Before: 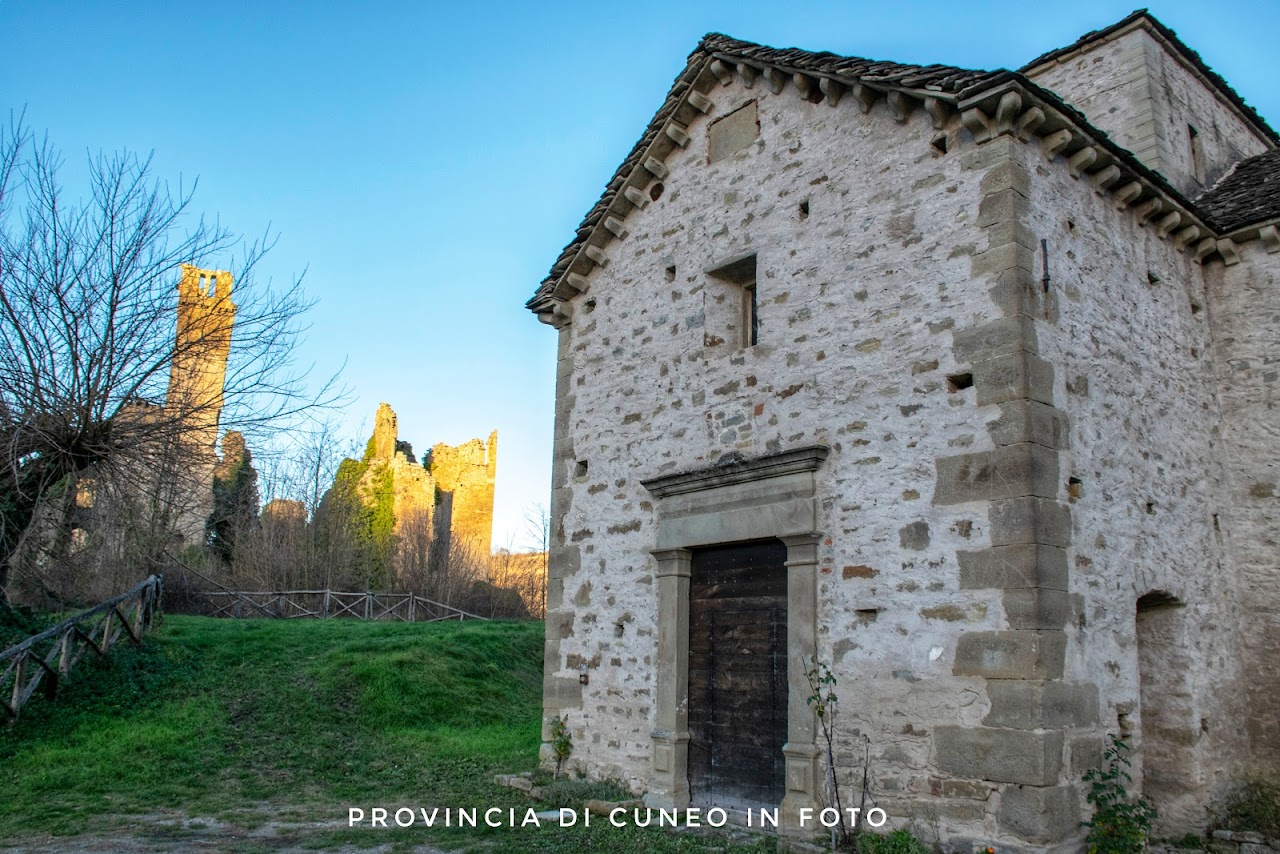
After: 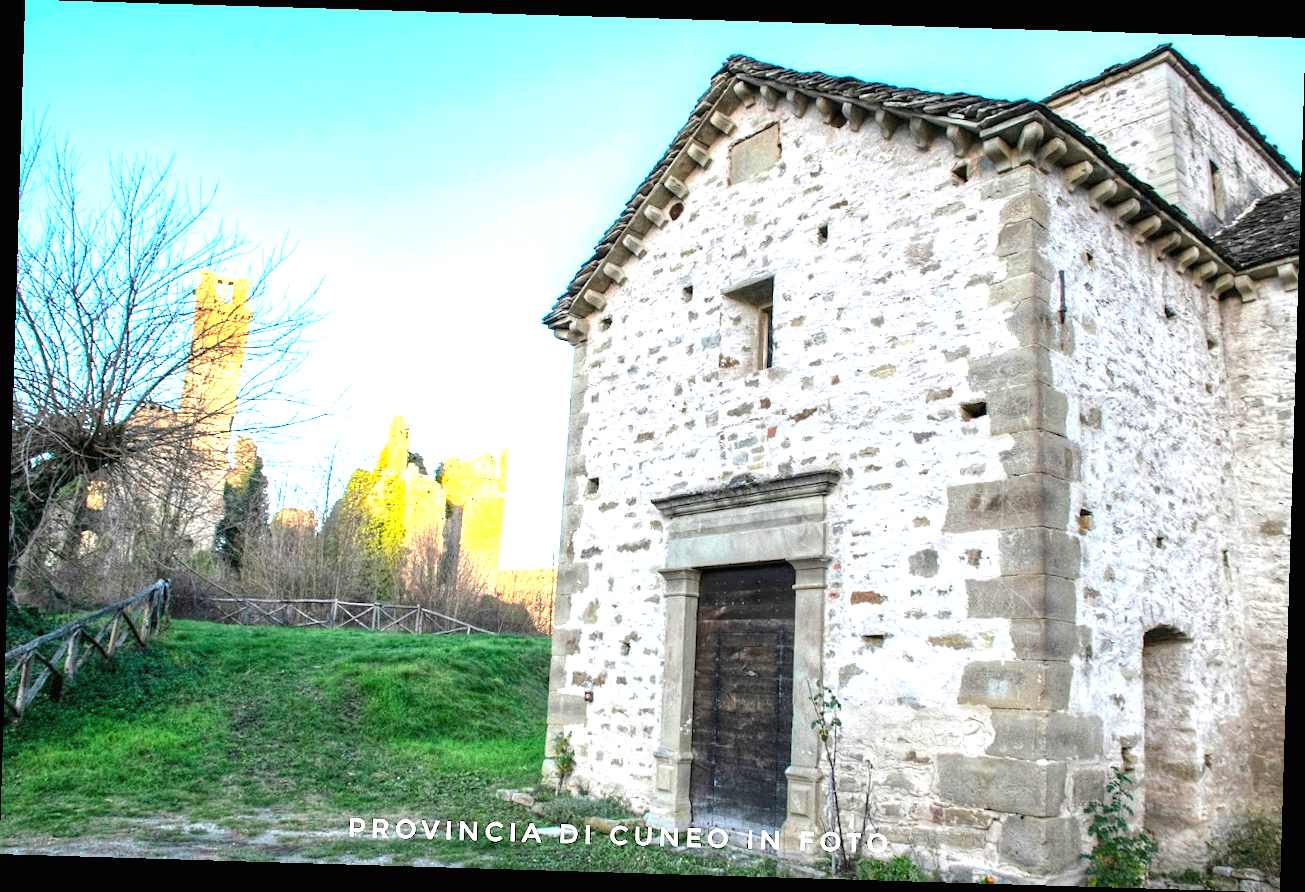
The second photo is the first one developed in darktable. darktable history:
rotate and perspective: rotation 1.72°, automatic cropping off
exposure: black level correction 0, exposure 1.675 EV, compensate exposure bias true, compensate highlight preservation false
